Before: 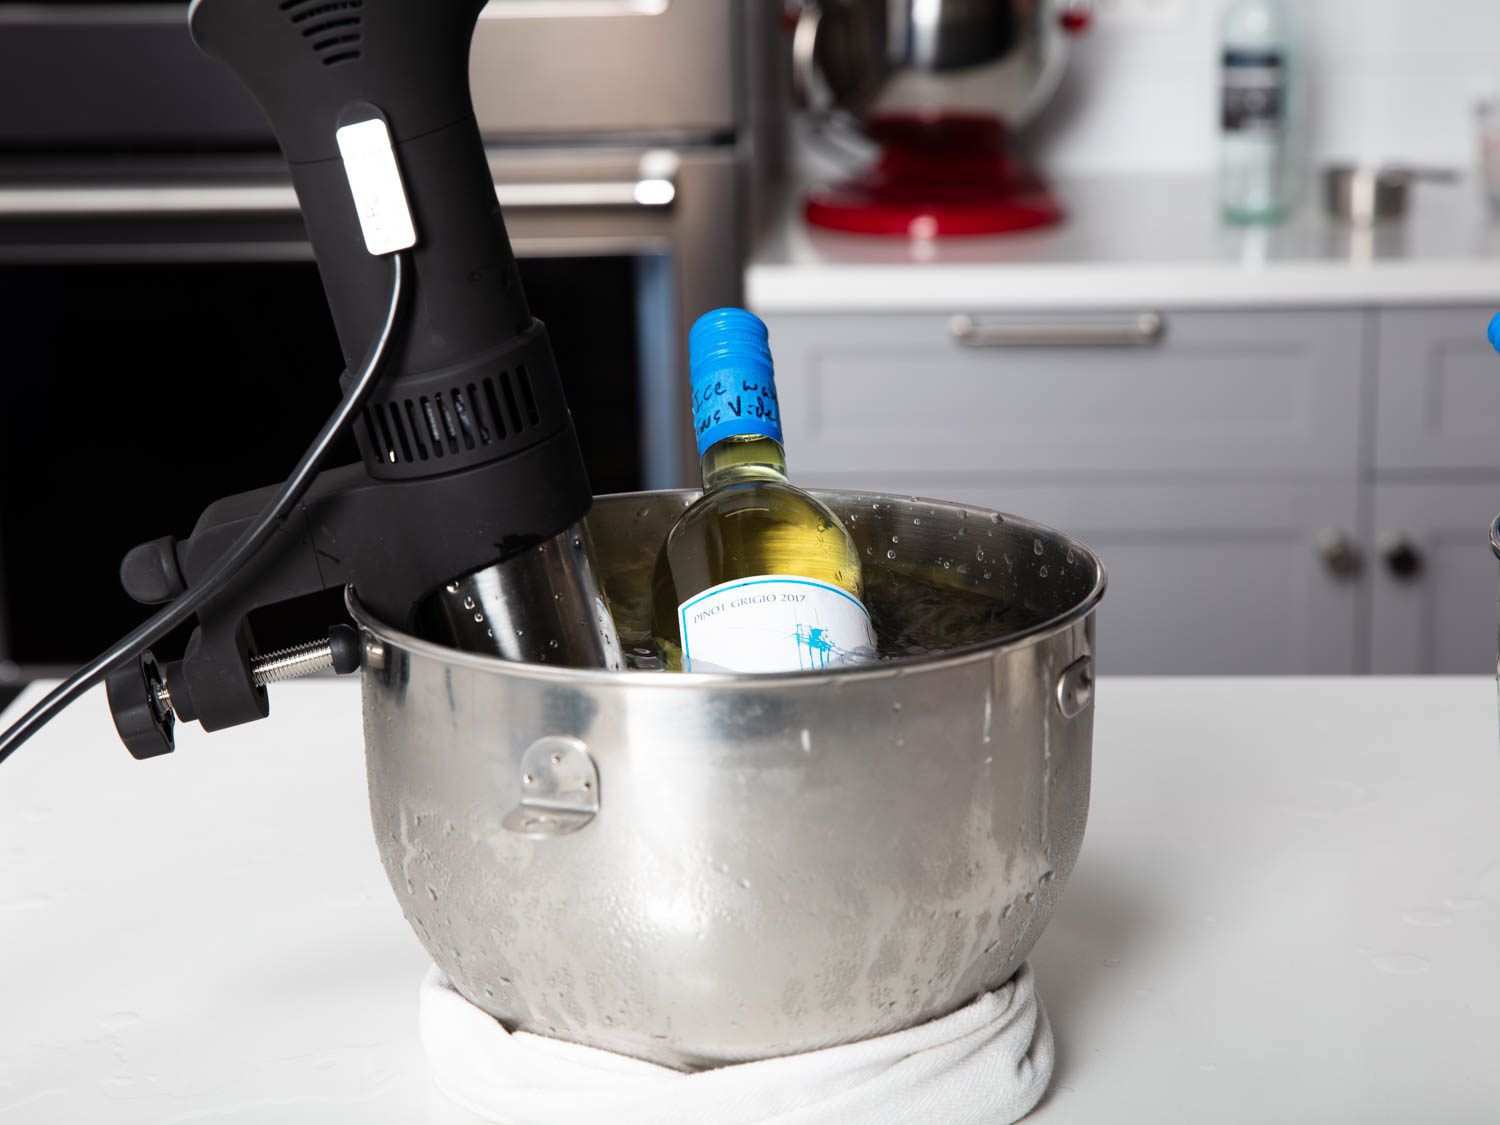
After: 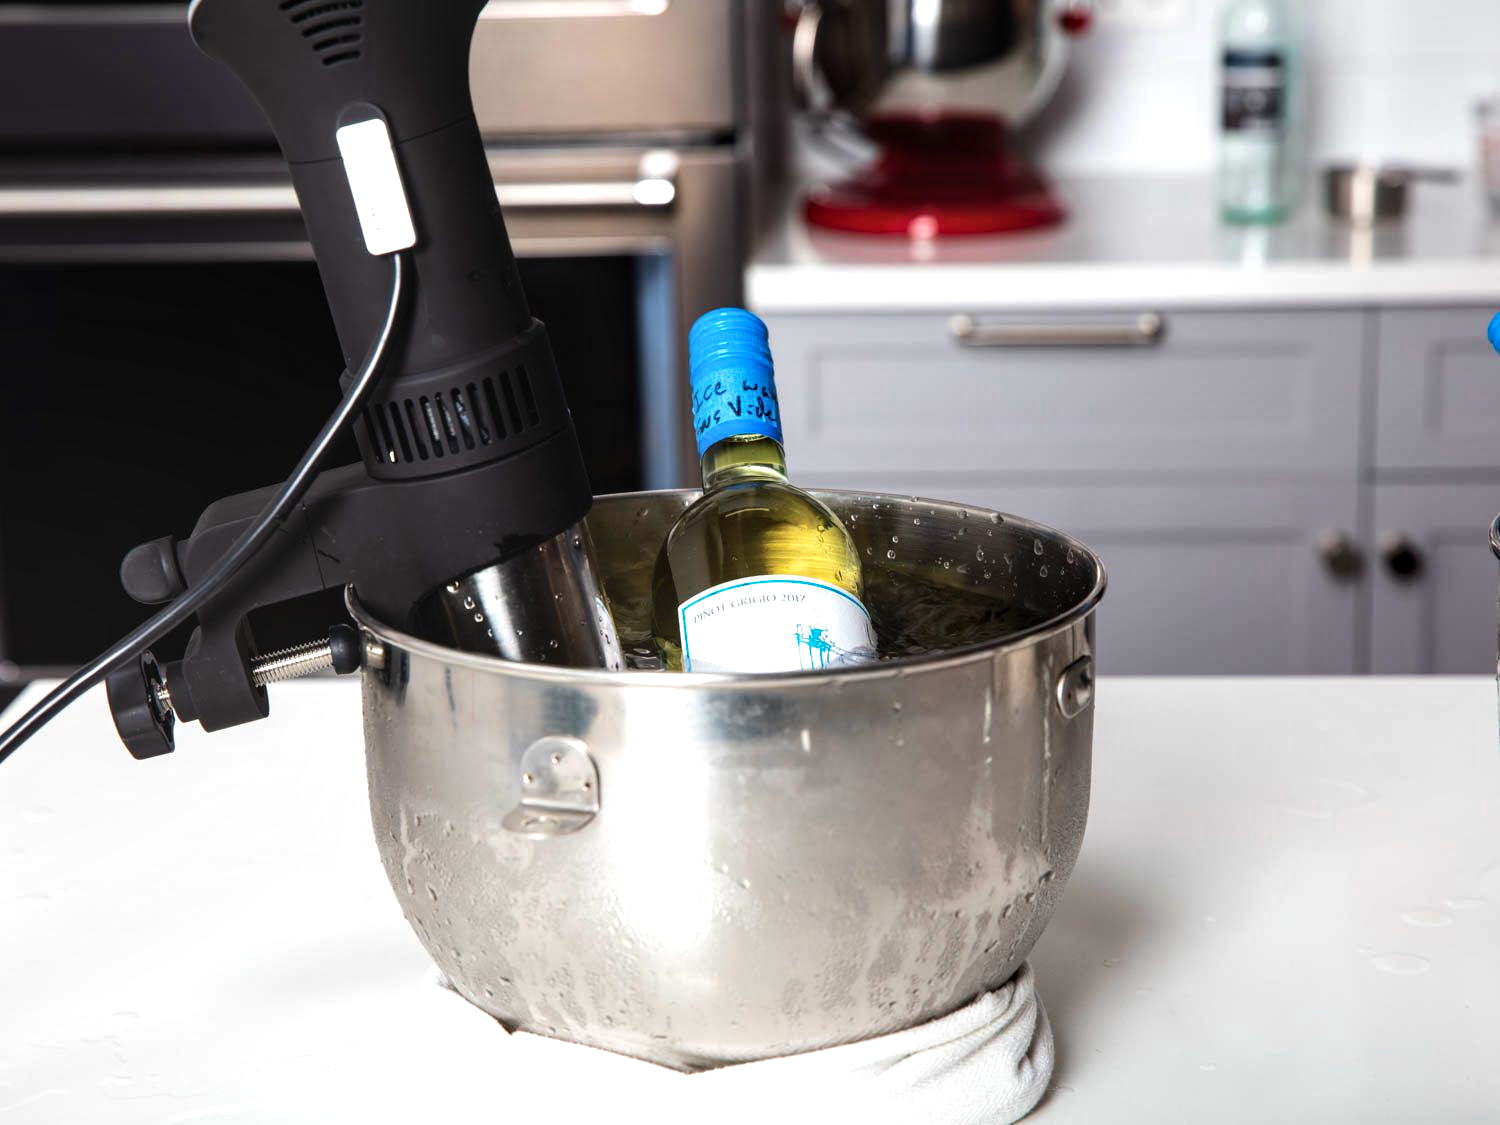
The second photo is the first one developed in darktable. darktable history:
local contrast: on, module defaults
velvia: on, module defaults
tone equalizer: -8 EV -0.399 EV, -7 EV -0.383 EV, -6 EV -0.305 EV, -5 EV -0.26 EV, -3 EV 0.197 EV, -2 EV 0.33 EV, -1 EV 0.364 EV, +0 EV 0.413 EV, edges refinement/feathering 500, mask exposure compensation -1.25 EV, preserve details no
